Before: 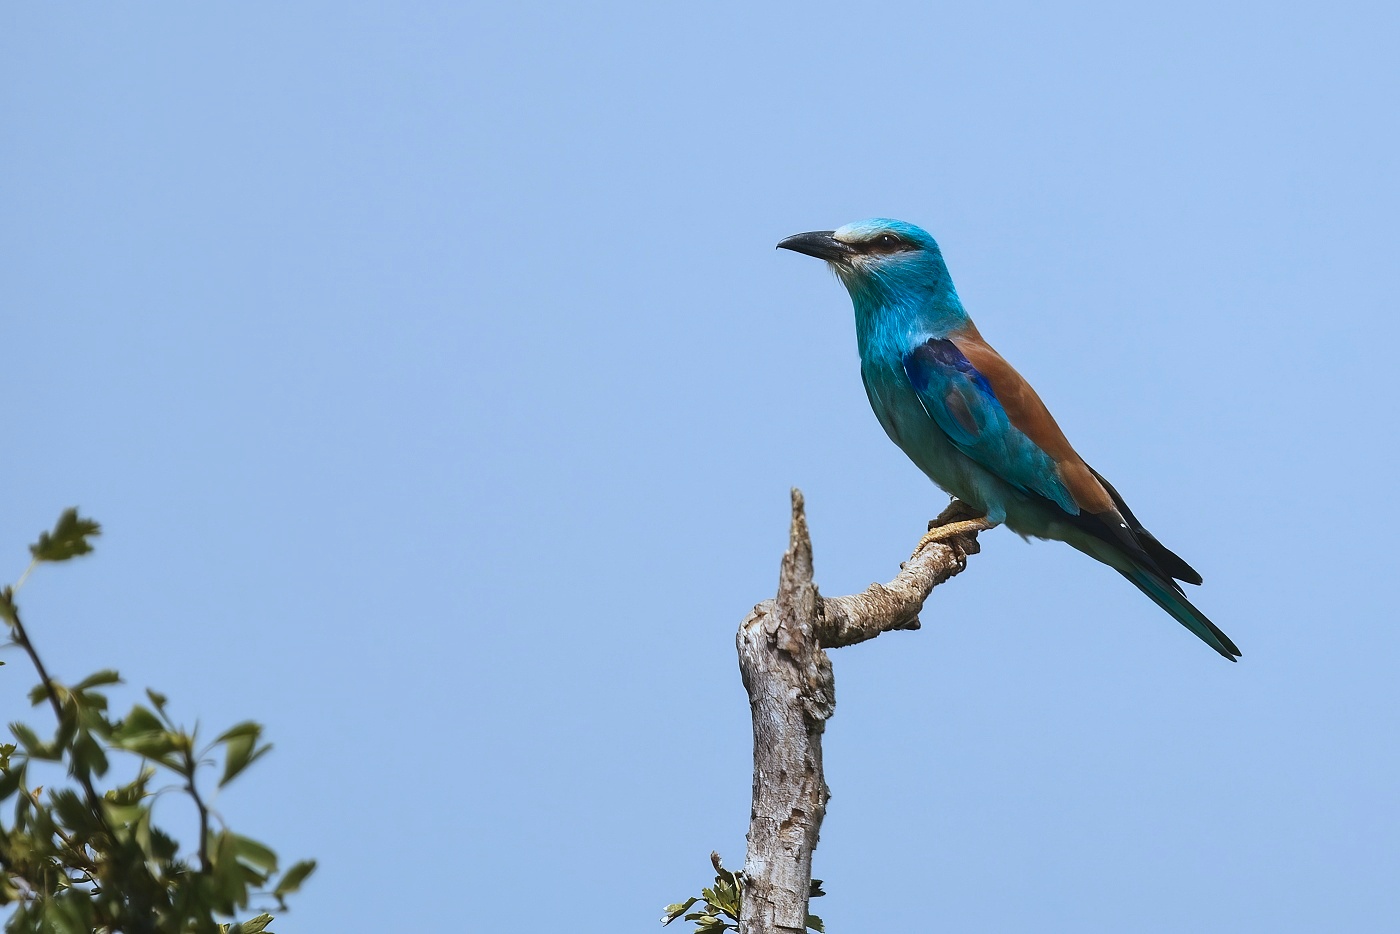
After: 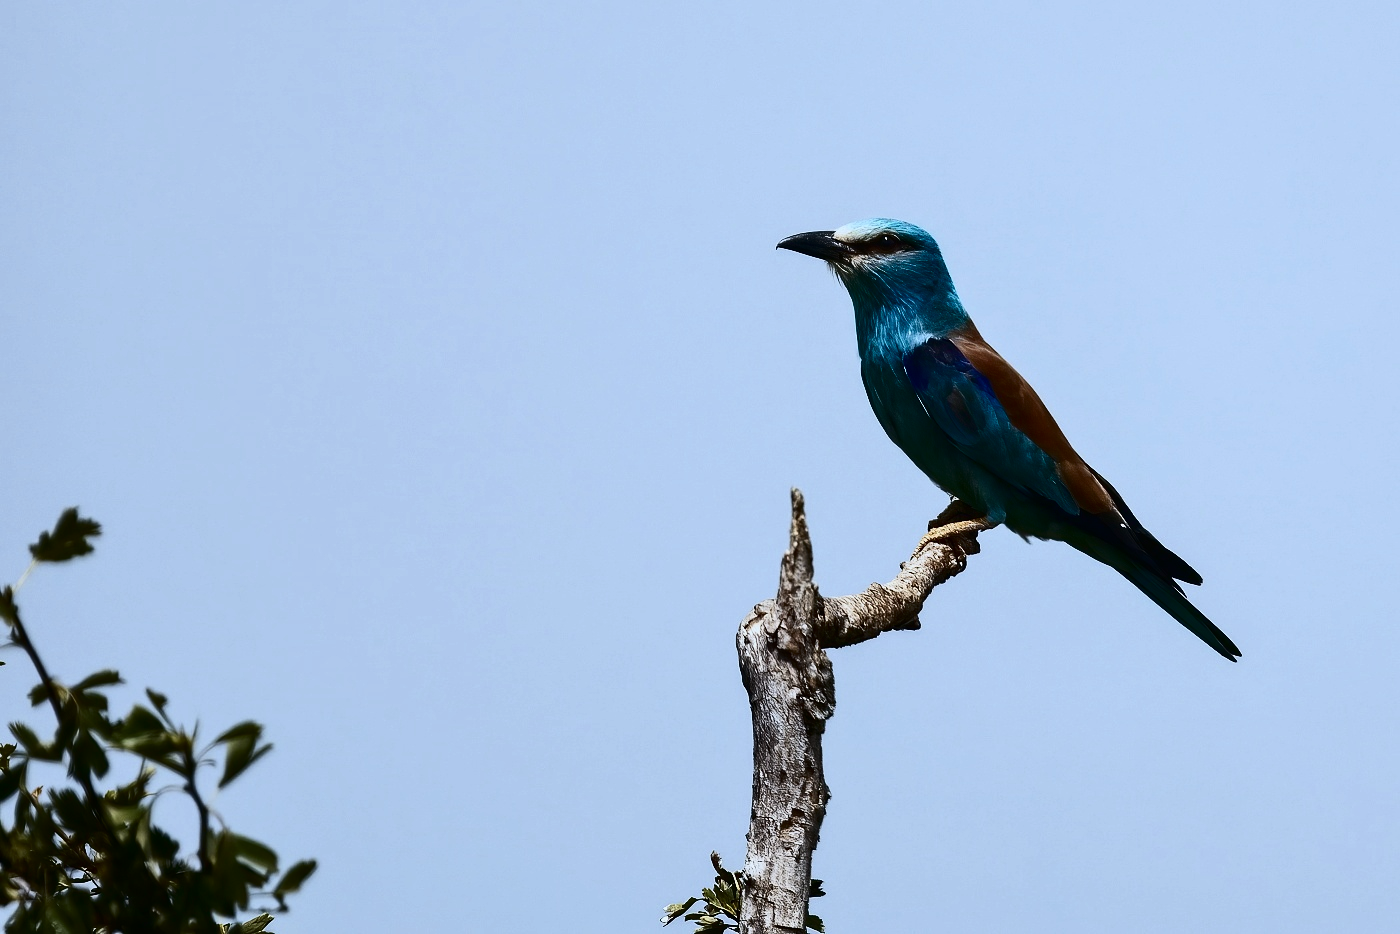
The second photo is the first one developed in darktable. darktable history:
exposure: exposure -0.546 EV, compensate exposure bias true, compensate highlight preservation false
contrast brightness saturation: contrast 0.513, saturation -0.086
